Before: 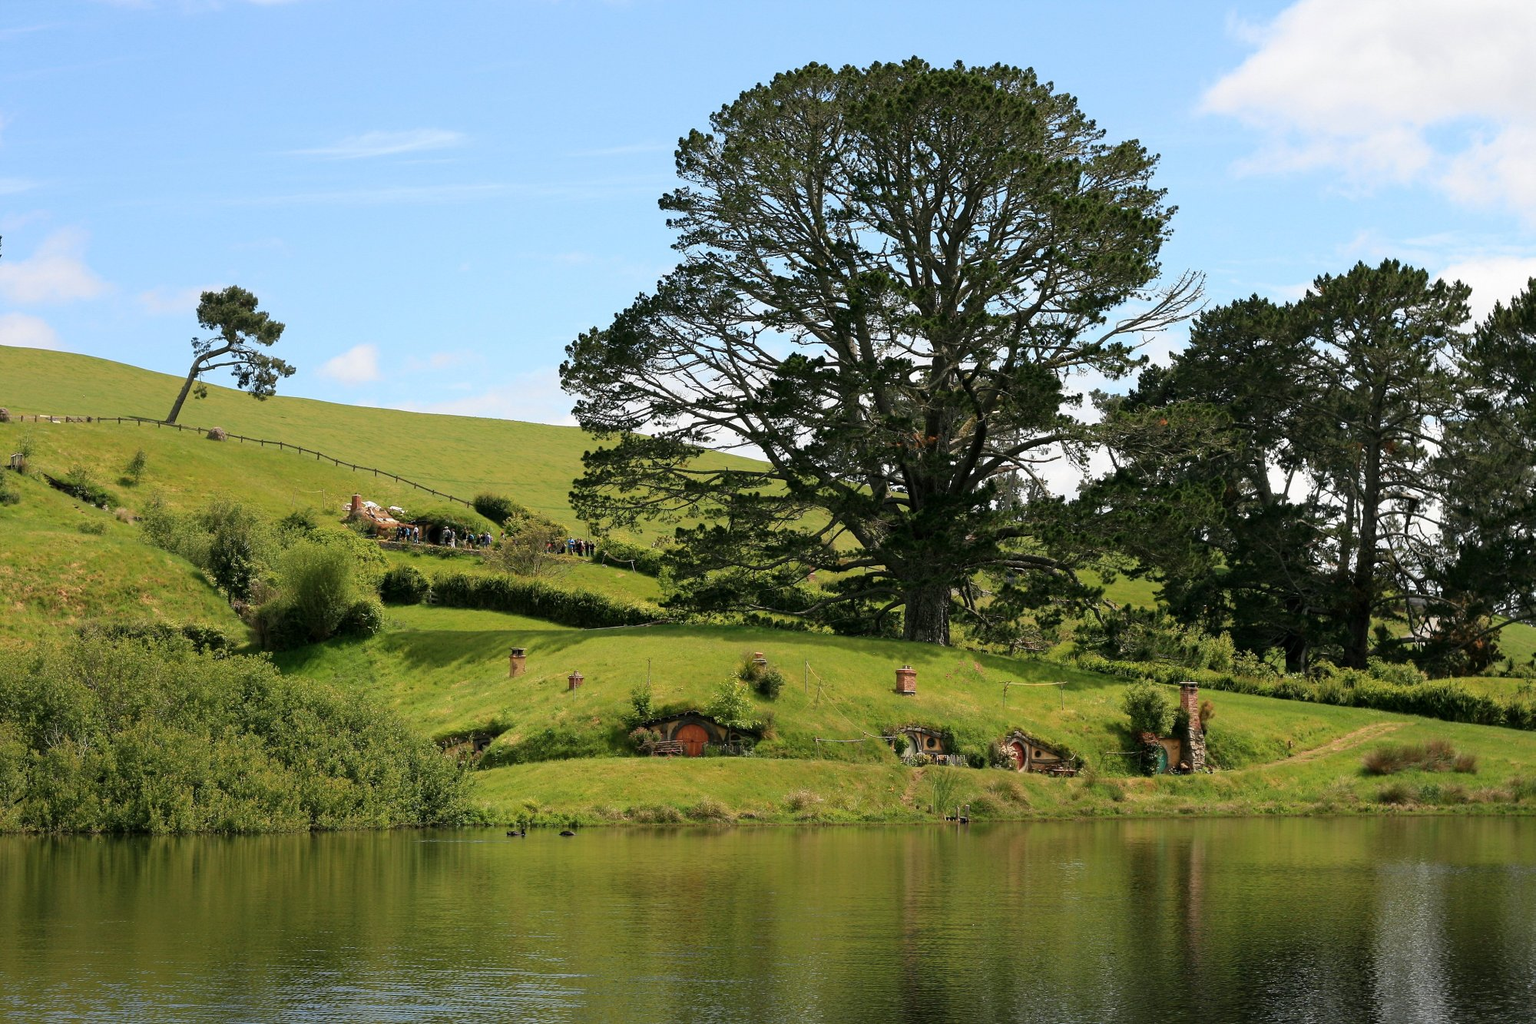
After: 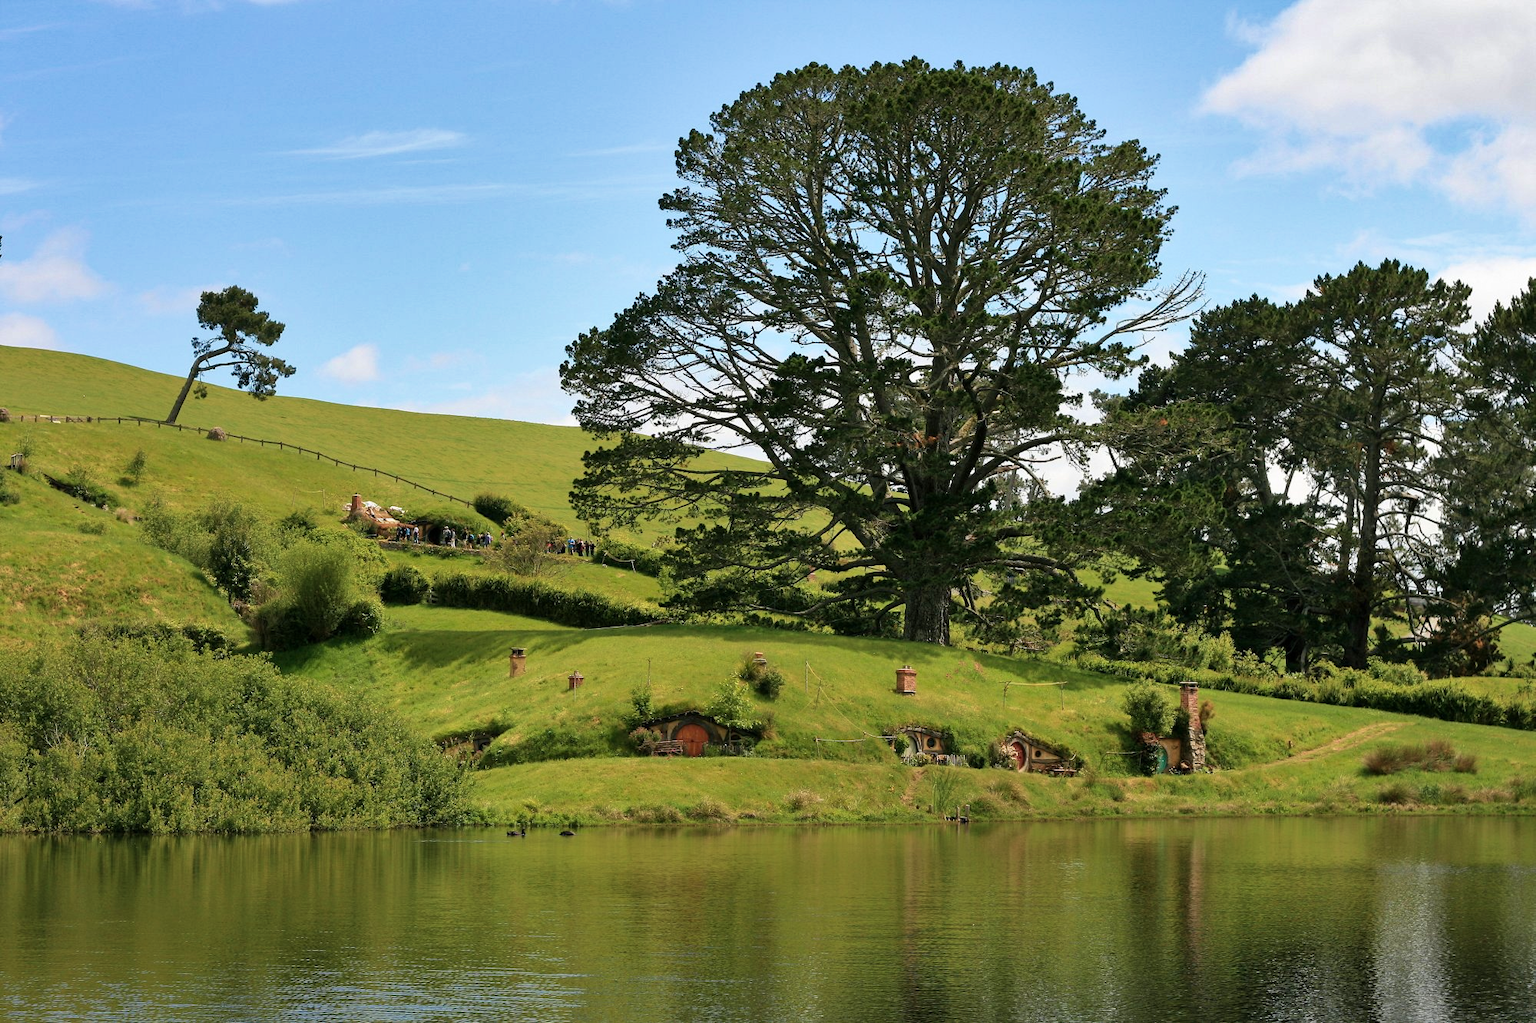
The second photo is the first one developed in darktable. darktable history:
velvia: on, module defaults
shadows and highlights: highlights color adjustment 40.31%, low approximation 0.01, soften with gaussian
